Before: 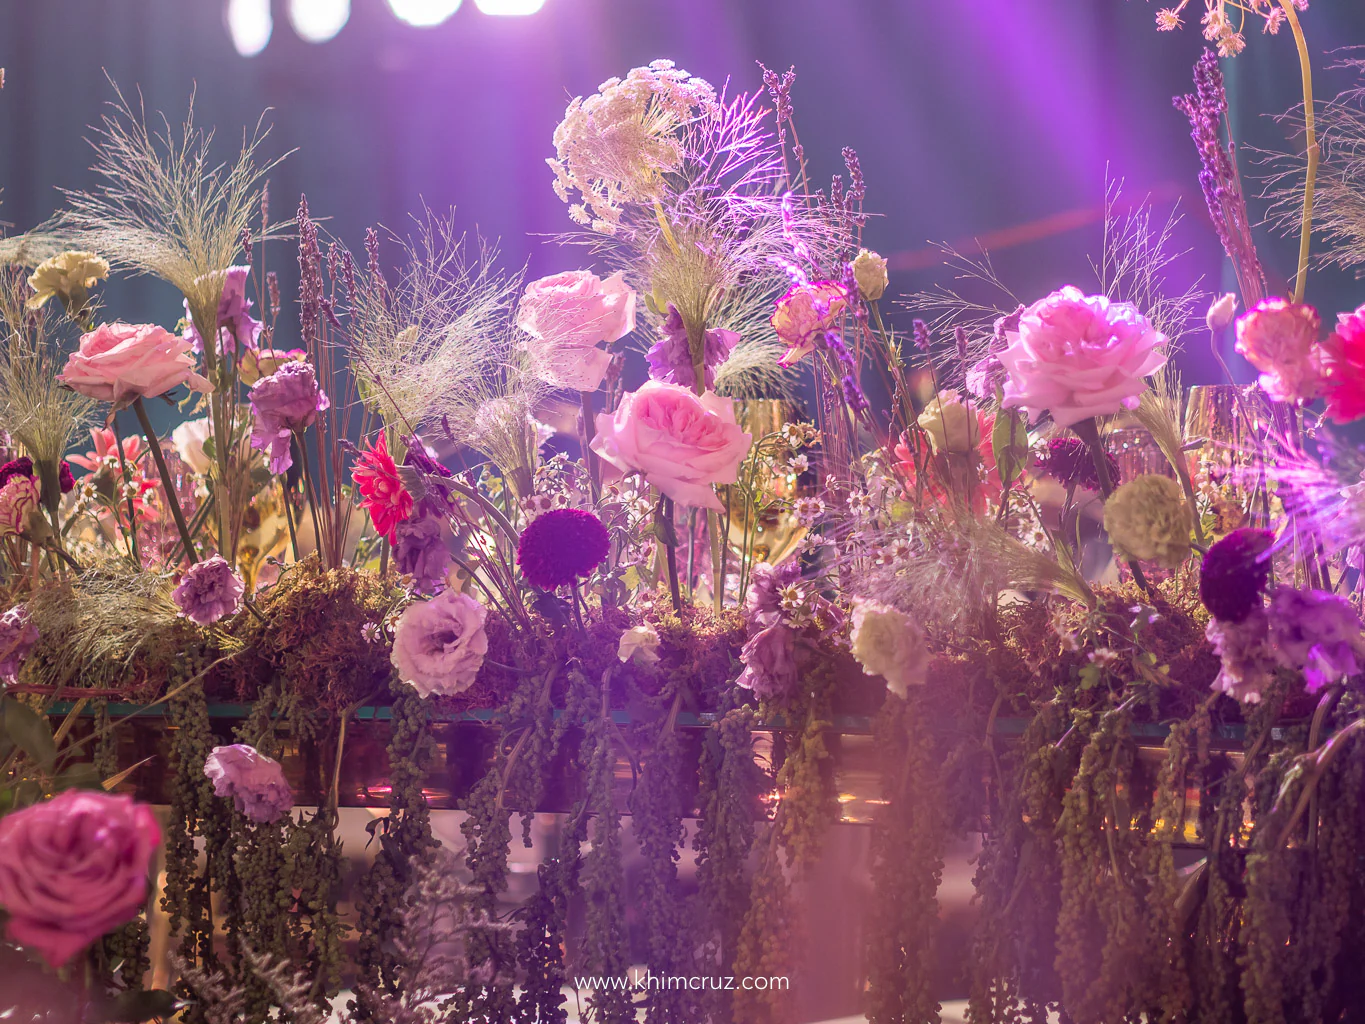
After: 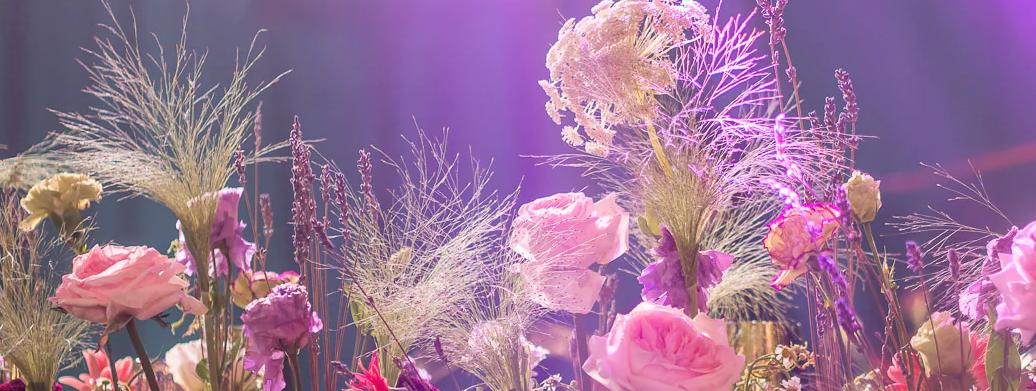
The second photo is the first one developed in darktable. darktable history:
crop: left 0.541%, top 7.628%, right 23.512%, bottom 54.165%
